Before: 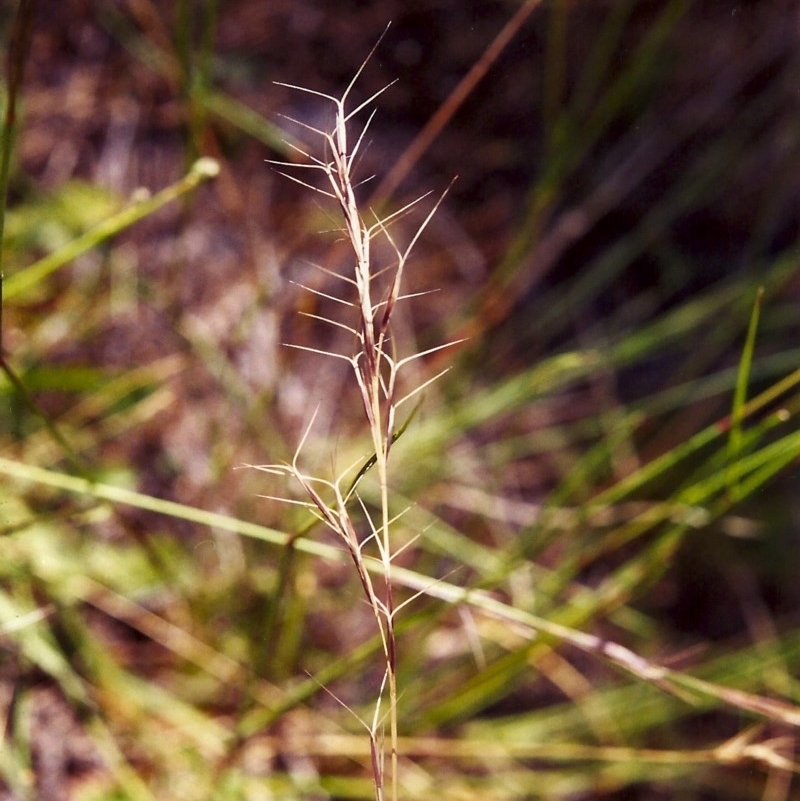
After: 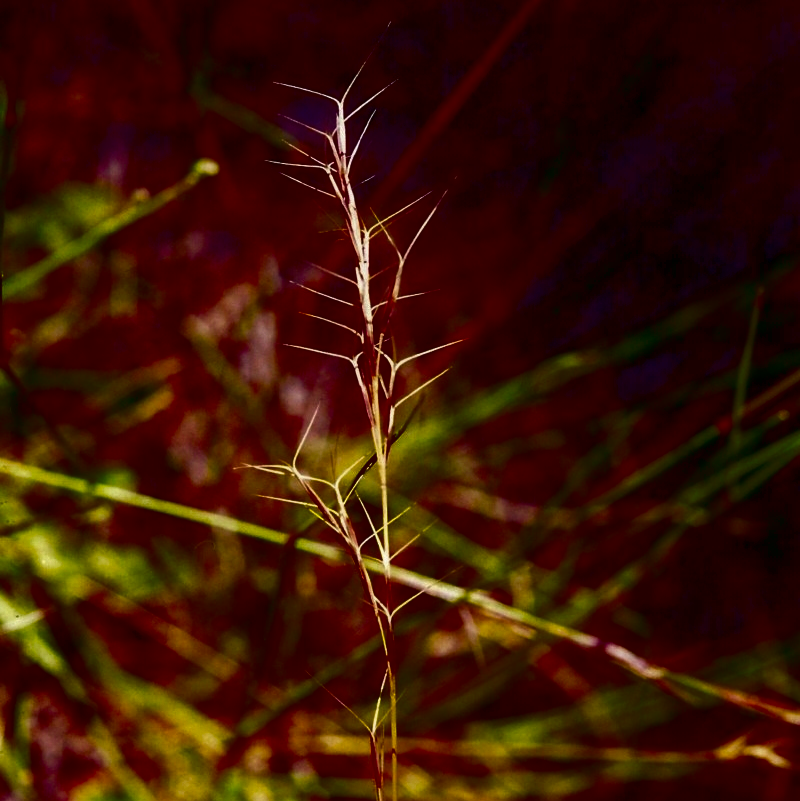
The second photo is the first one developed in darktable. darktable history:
contrast brightness saturation: brightness -0.998, saturation 0.982
